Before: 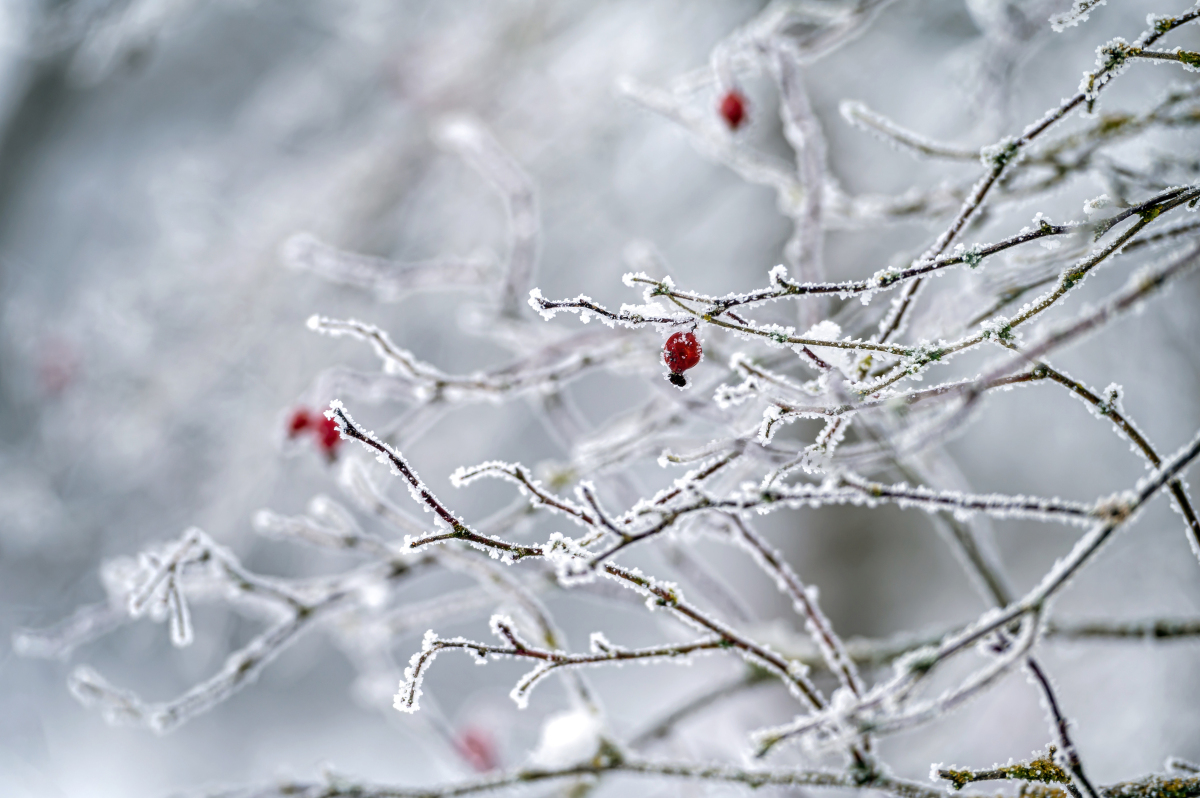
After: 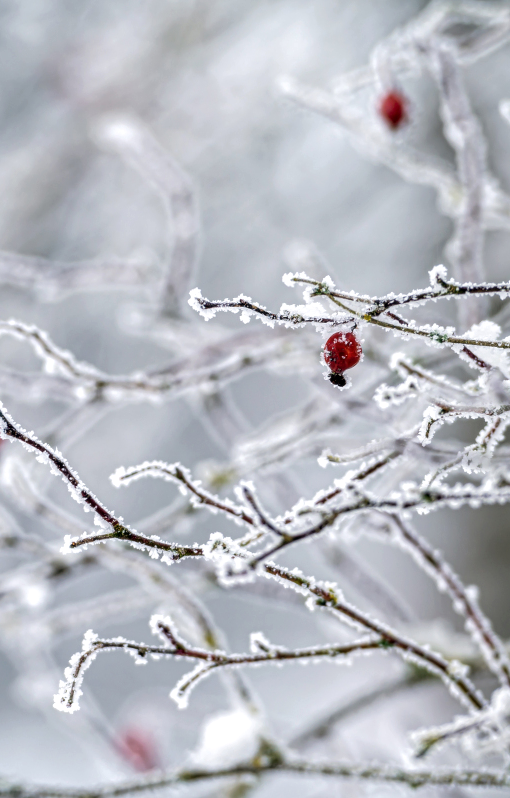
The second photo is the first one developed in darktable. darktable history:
crop: left 28.365%, right 29.134%
local contrast: highlights 101%, shadows 99%, detail 120%, midtone range 0.2
